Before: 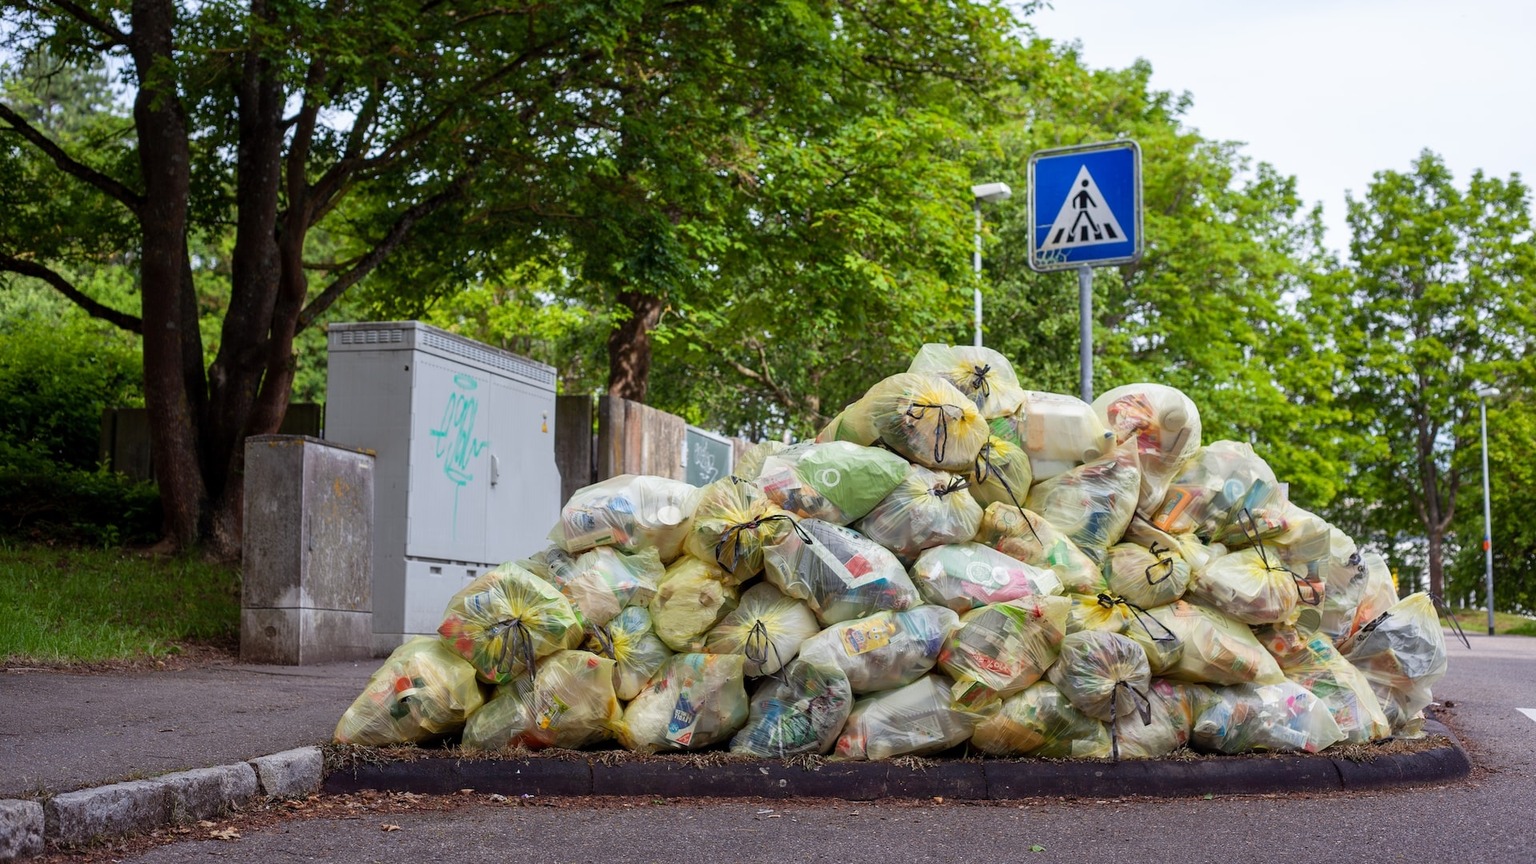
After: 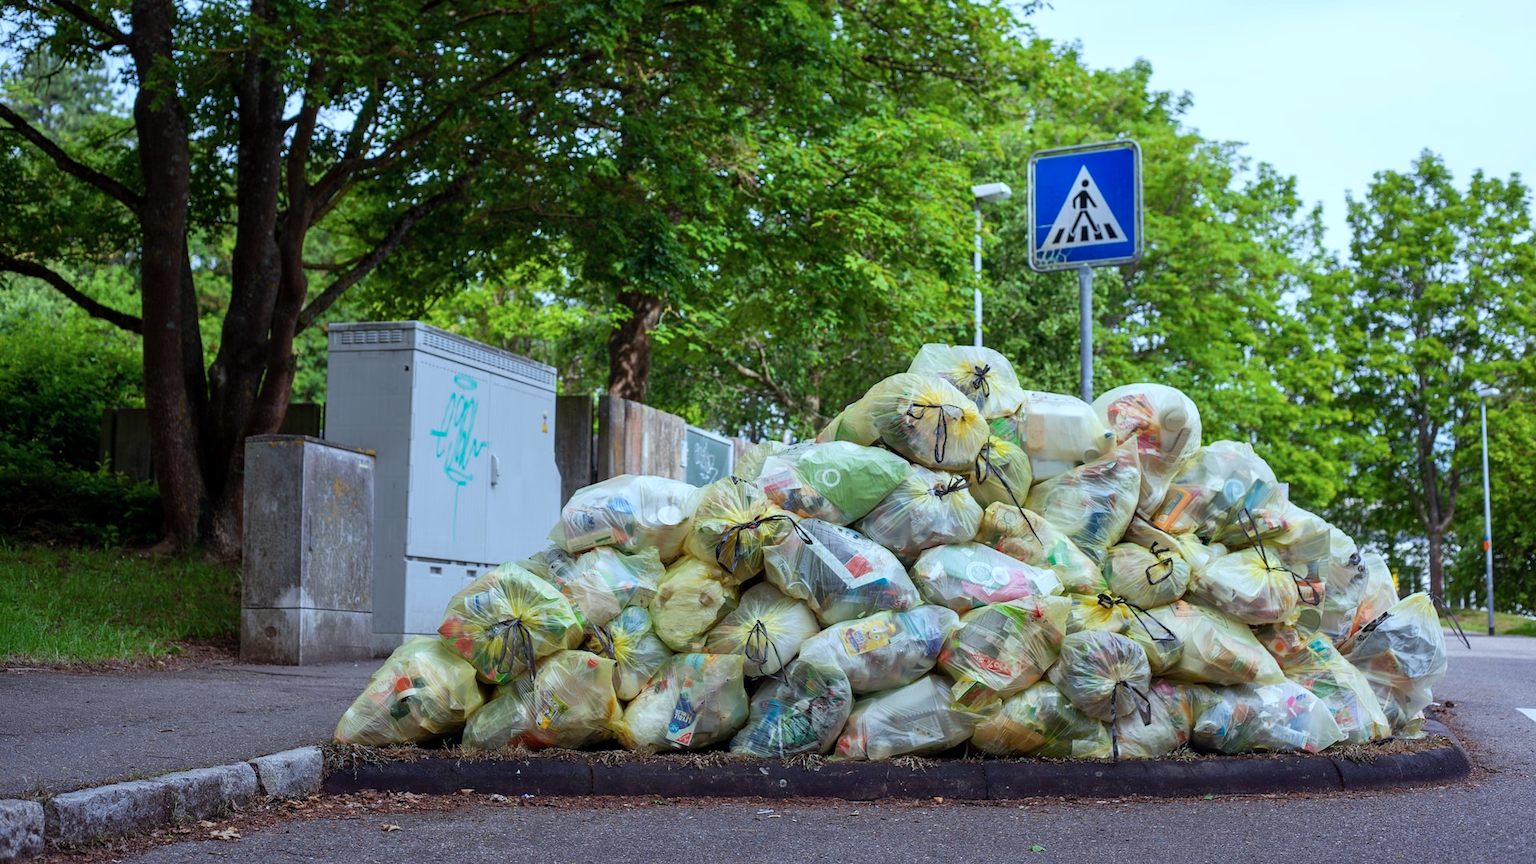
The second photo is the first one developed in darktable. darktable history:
color calibration: illuminant Planckian (black body), x 0.378, y 0.375, temperature 4065 K
color balance rgb: global vibrance 10%
